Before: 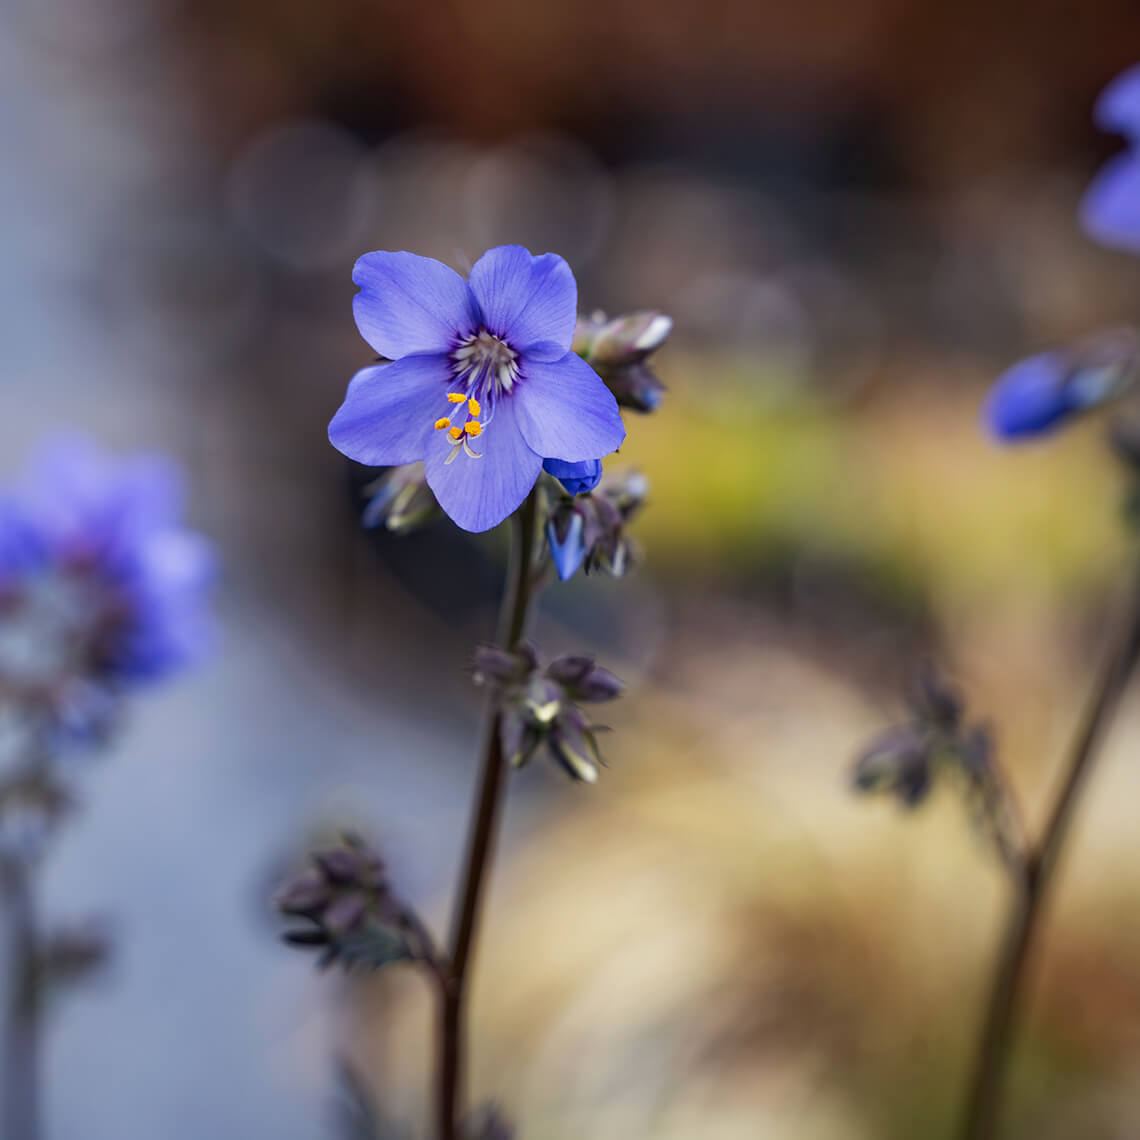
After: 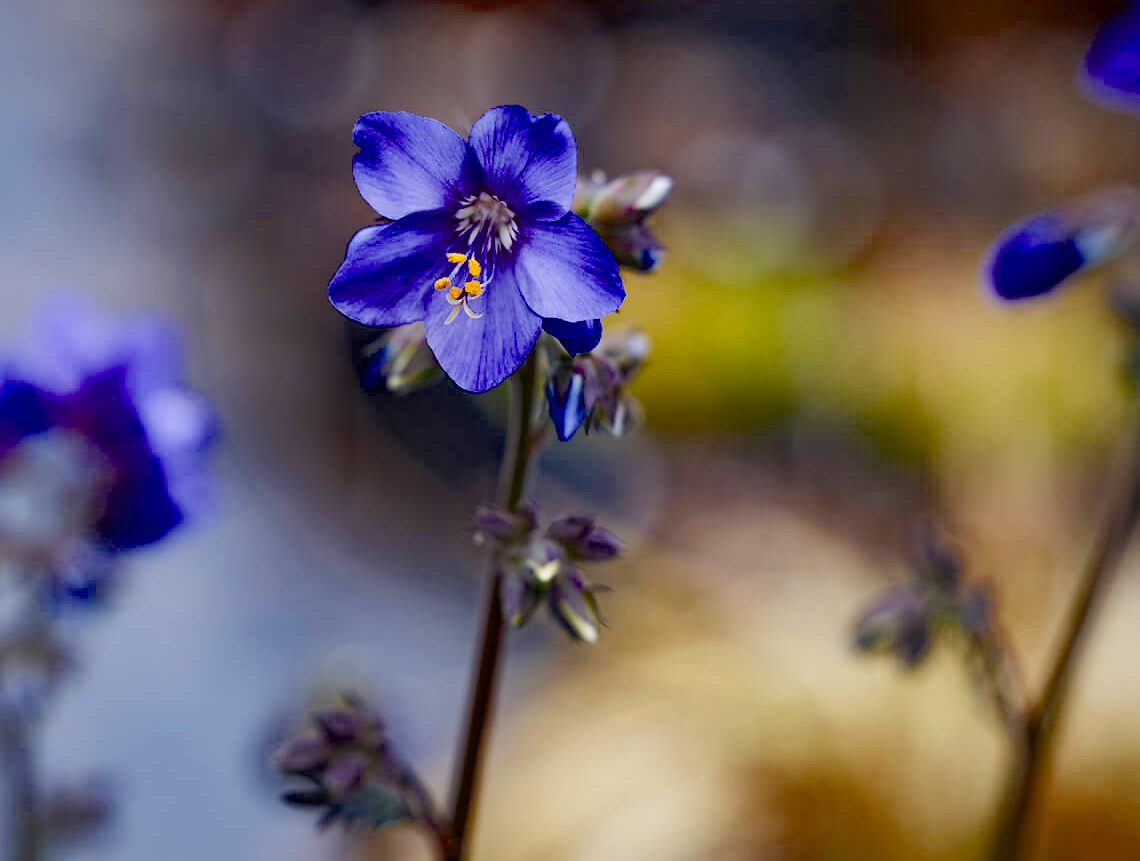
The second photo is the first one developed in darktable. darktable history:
crop and rotate: top 12.309%, bottom 12.163%
color balance rgb: perceptual saturation grading › global saturation 20%, perceptual saturation grading › highlights -25.068%, perceptual saturation grading › shadows 50.174%, saturation formula JzAzBz (2021)
